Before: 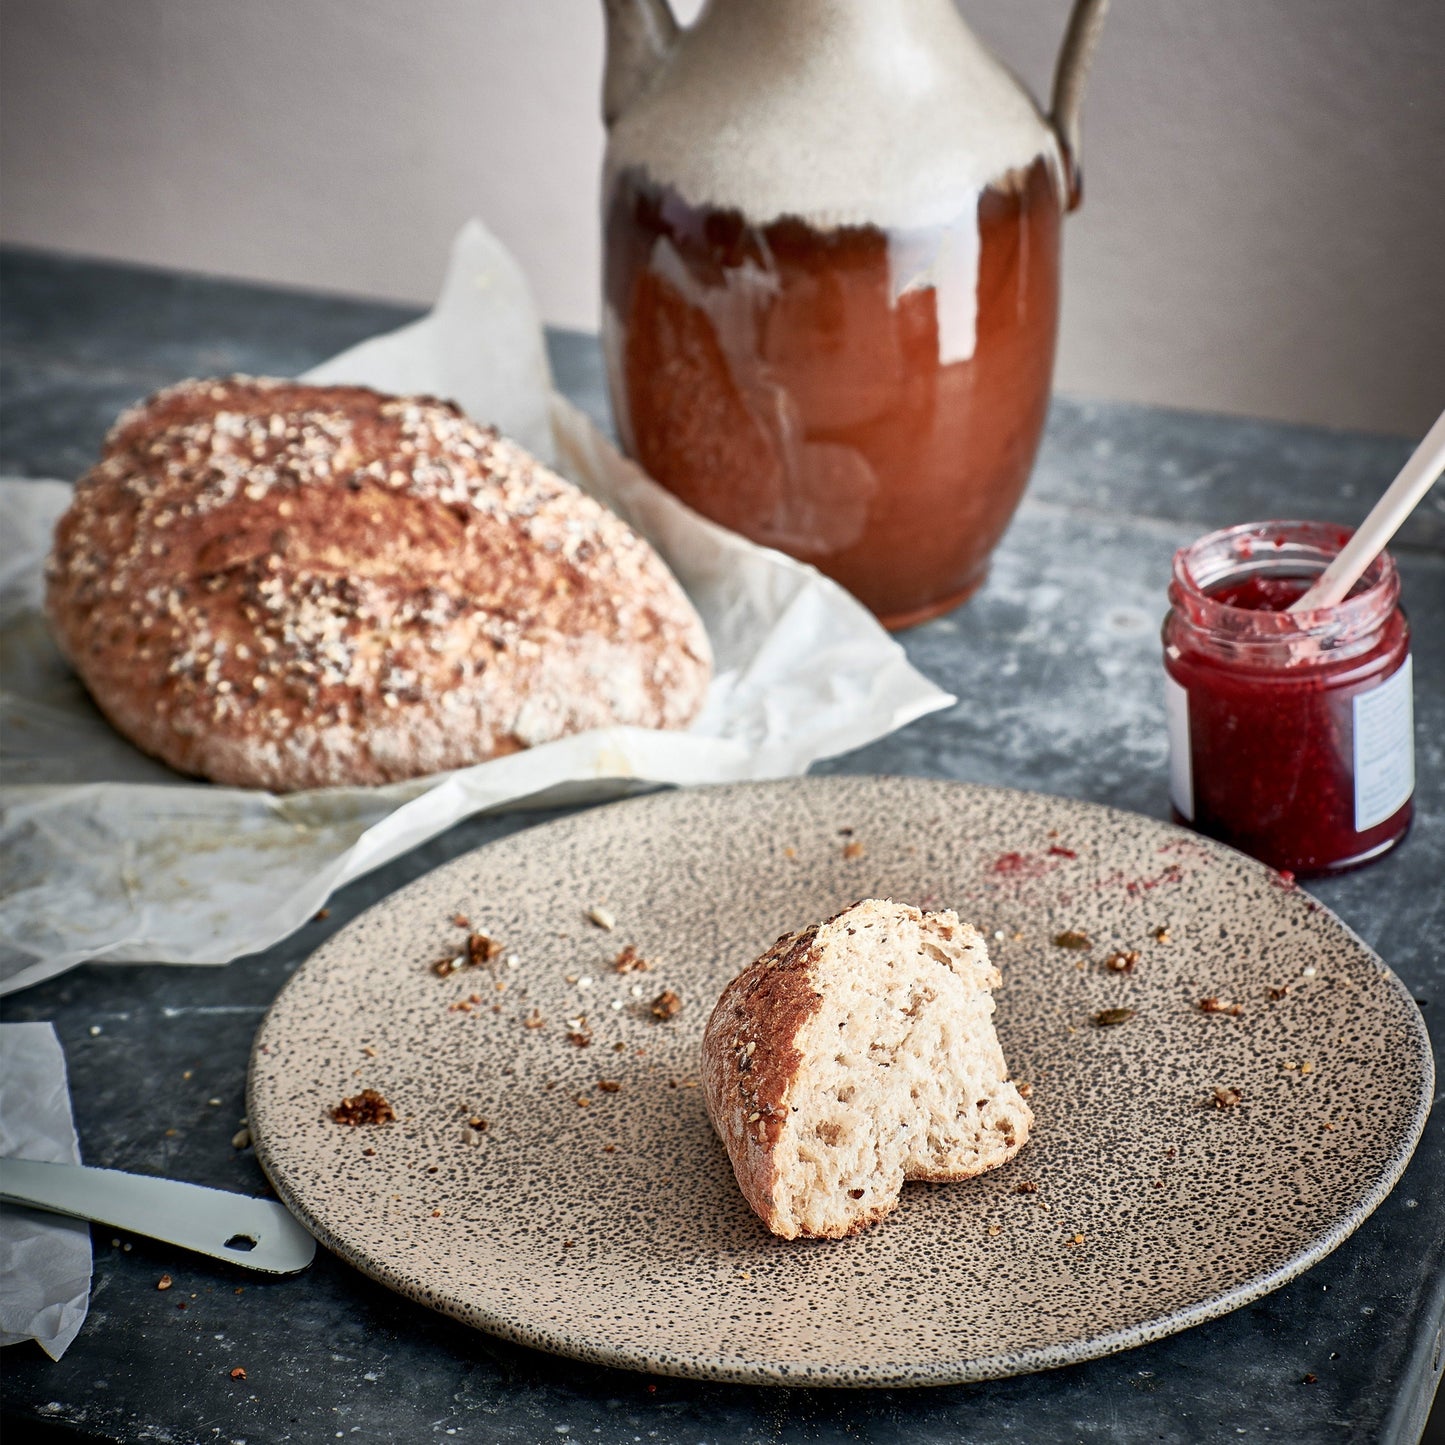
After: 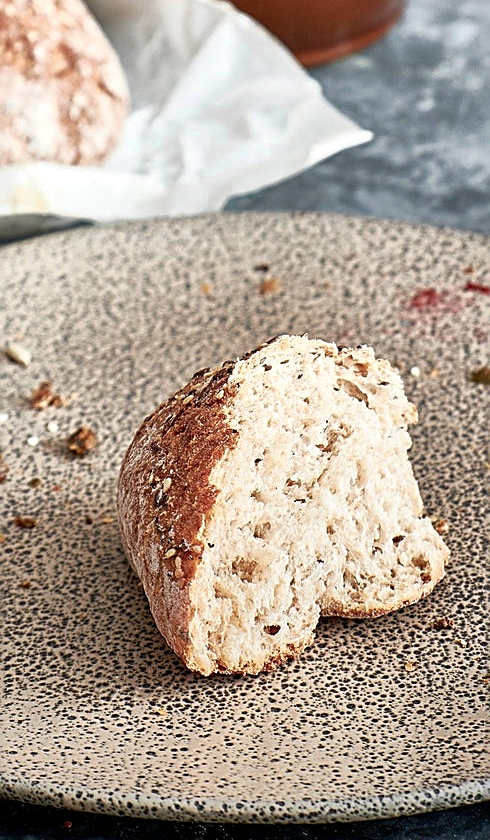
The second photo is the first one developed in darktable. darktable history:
crop: left 40.436%, top 39.042%, right 25.615%, bottom 2.812%
exposure: exposure 0.081 EV, compensate highlight preservation false
shadows and highlights: shadows 20.44, highlights -20.44, soften with gaussian
sharpen: on, module defaults
color zones: curves: ch0 [(0.25, 0.5) (0.423, 0.5) (0.443, 0.5) (0.521, 0.756) (0.568, 0.5) (0.576, 0.5) (0.75, 0.5)]; ch1 [(0.25, 0.5) (0.423, 0.5) (0.443, 0.5) (0.539, 0.873) (0.624, 0.565) (0.631, 0.5) (0.75, 0.5)]
